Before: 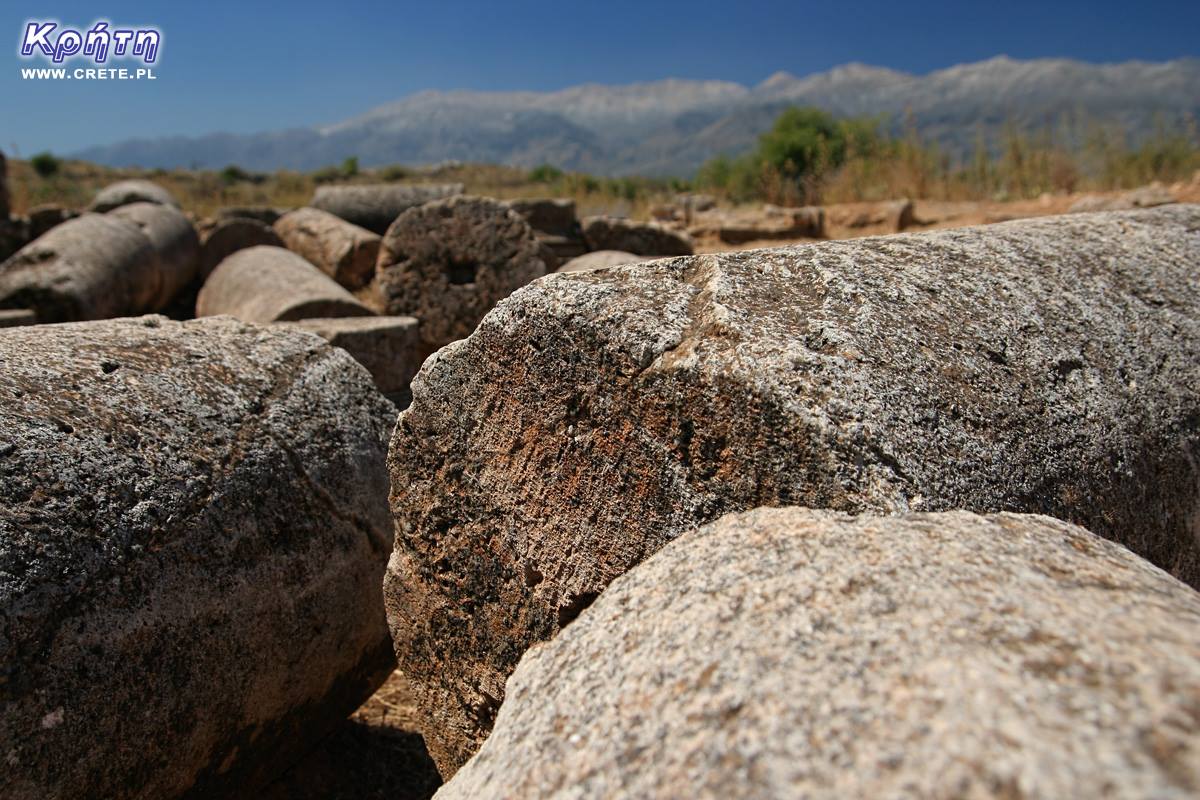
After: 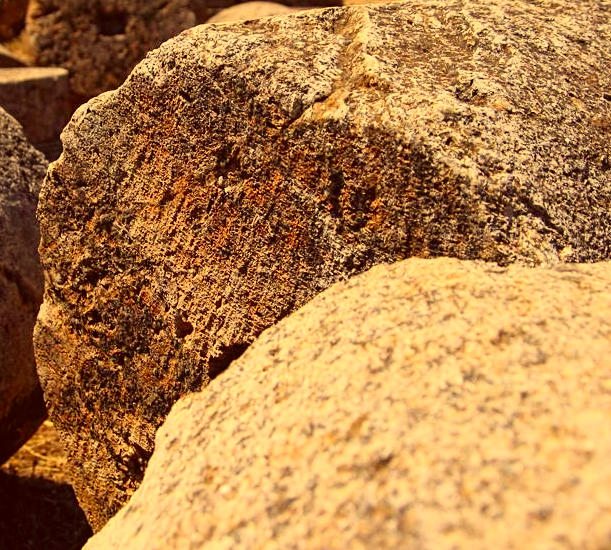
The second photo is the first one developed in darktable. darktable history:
crop and rotate: left 29.237%, top 31.152%, right 19.807%
color correction: highlights a* 10.12, highlights b* 39.04, shadows a* 14.62, shadows b* 3.37
contrast brightness saturation: contrast 0.2, brightness 0.16, saturation 0.22
tone equalizer: on, module defaults
